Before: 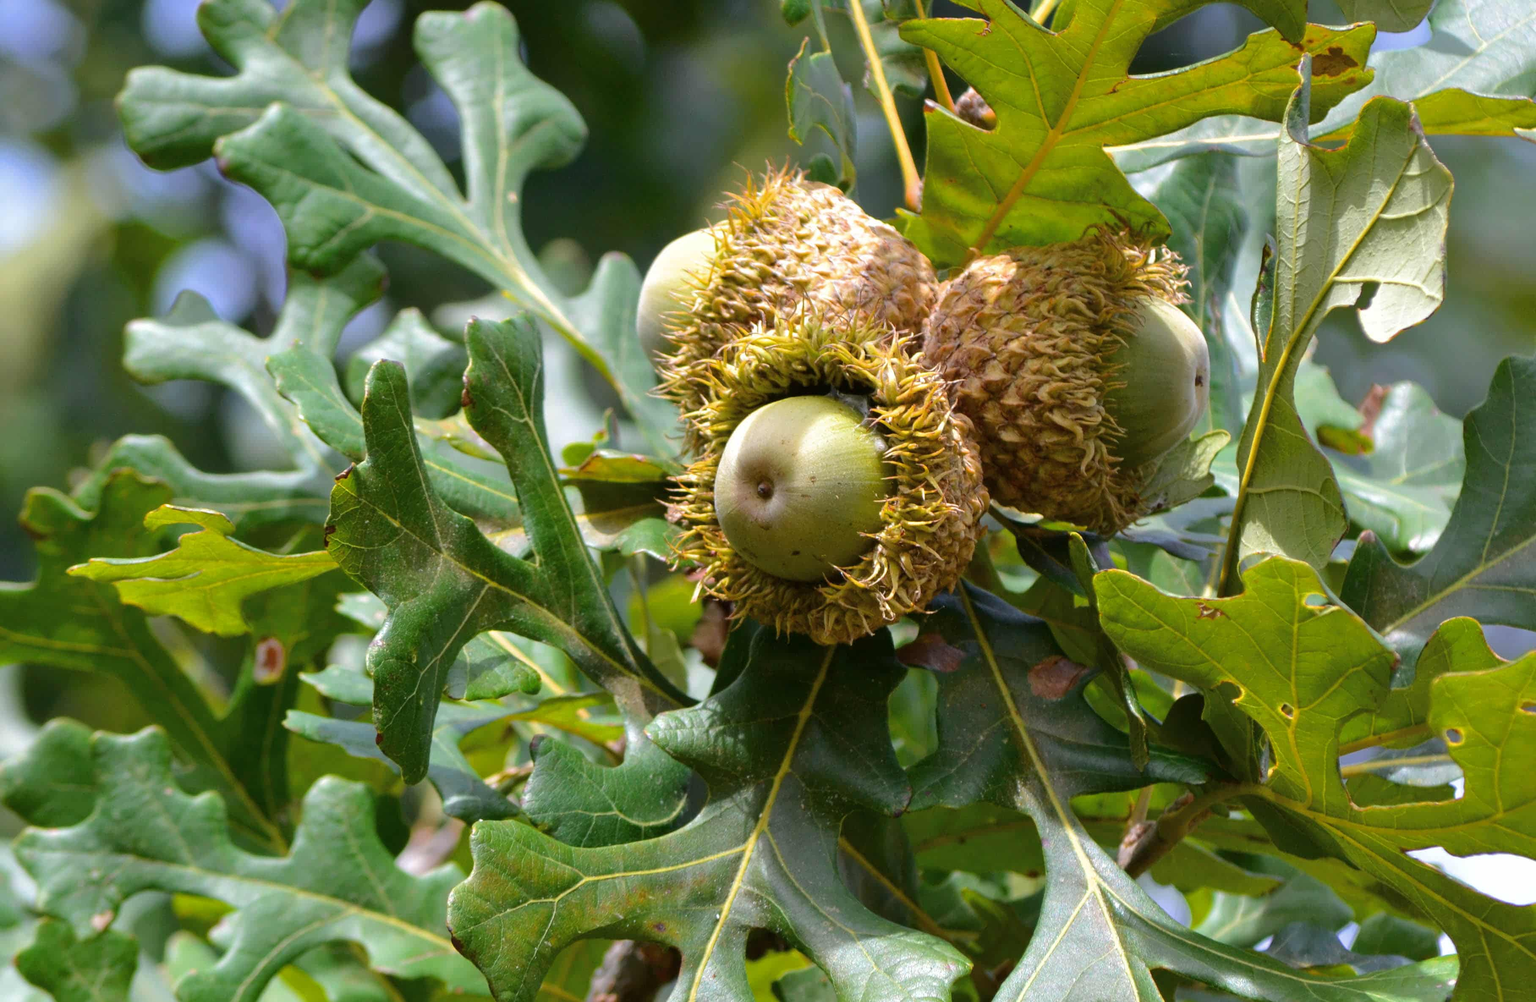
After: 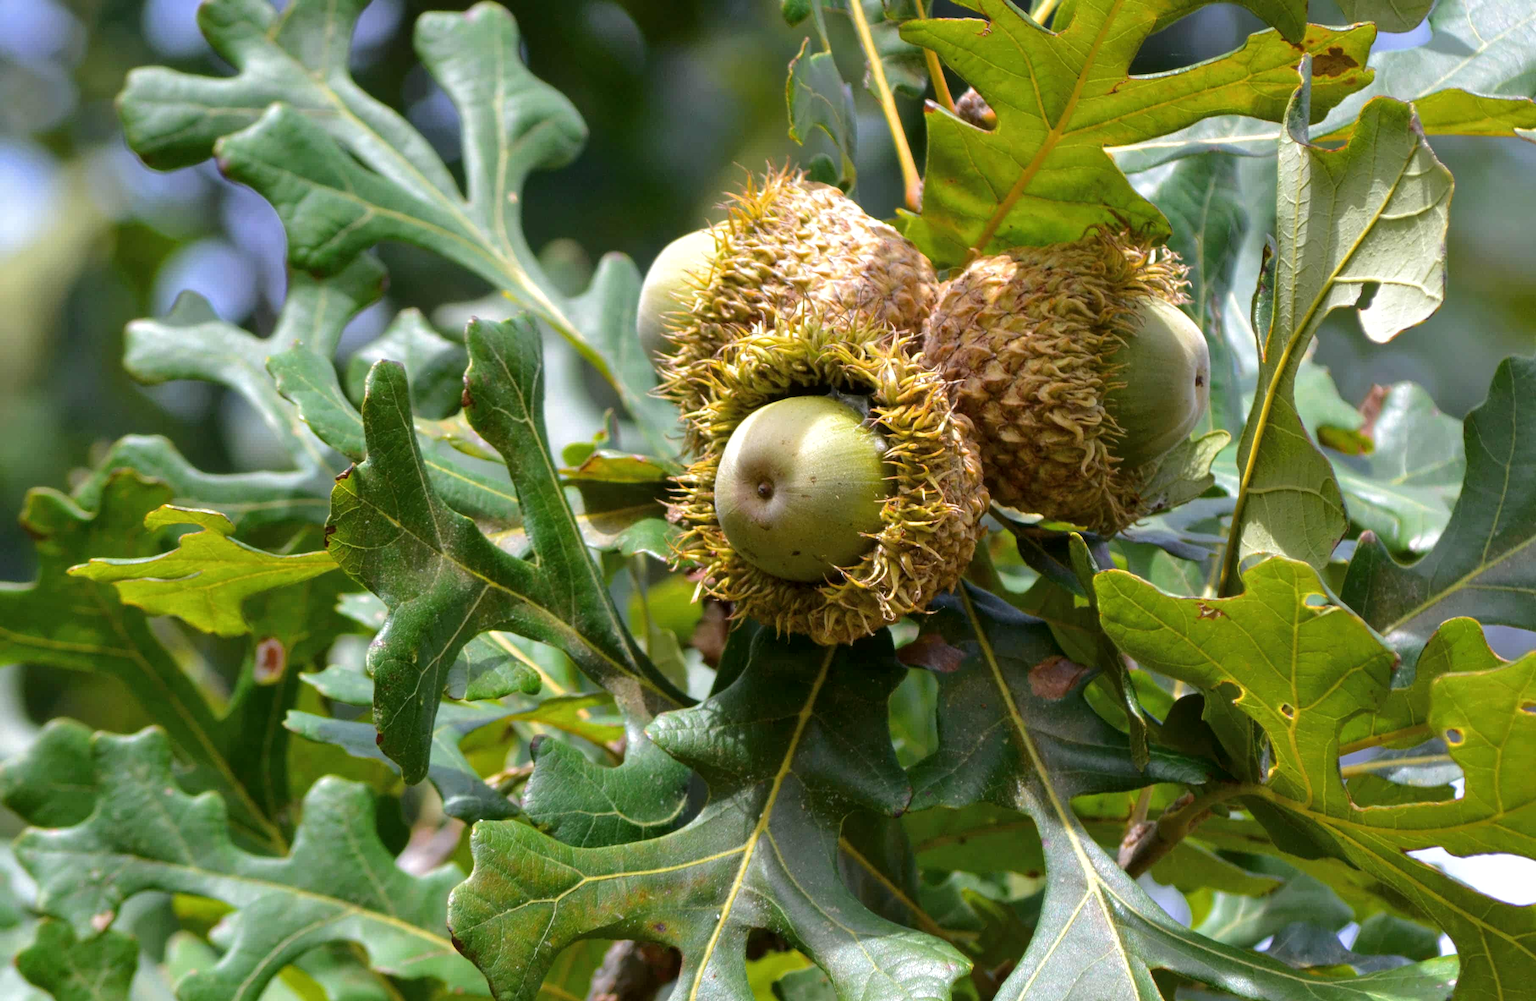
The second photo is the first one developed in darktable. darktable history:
local contrast: highlights 104%, shadows 101%, detail 120%, midtone range 0.2
